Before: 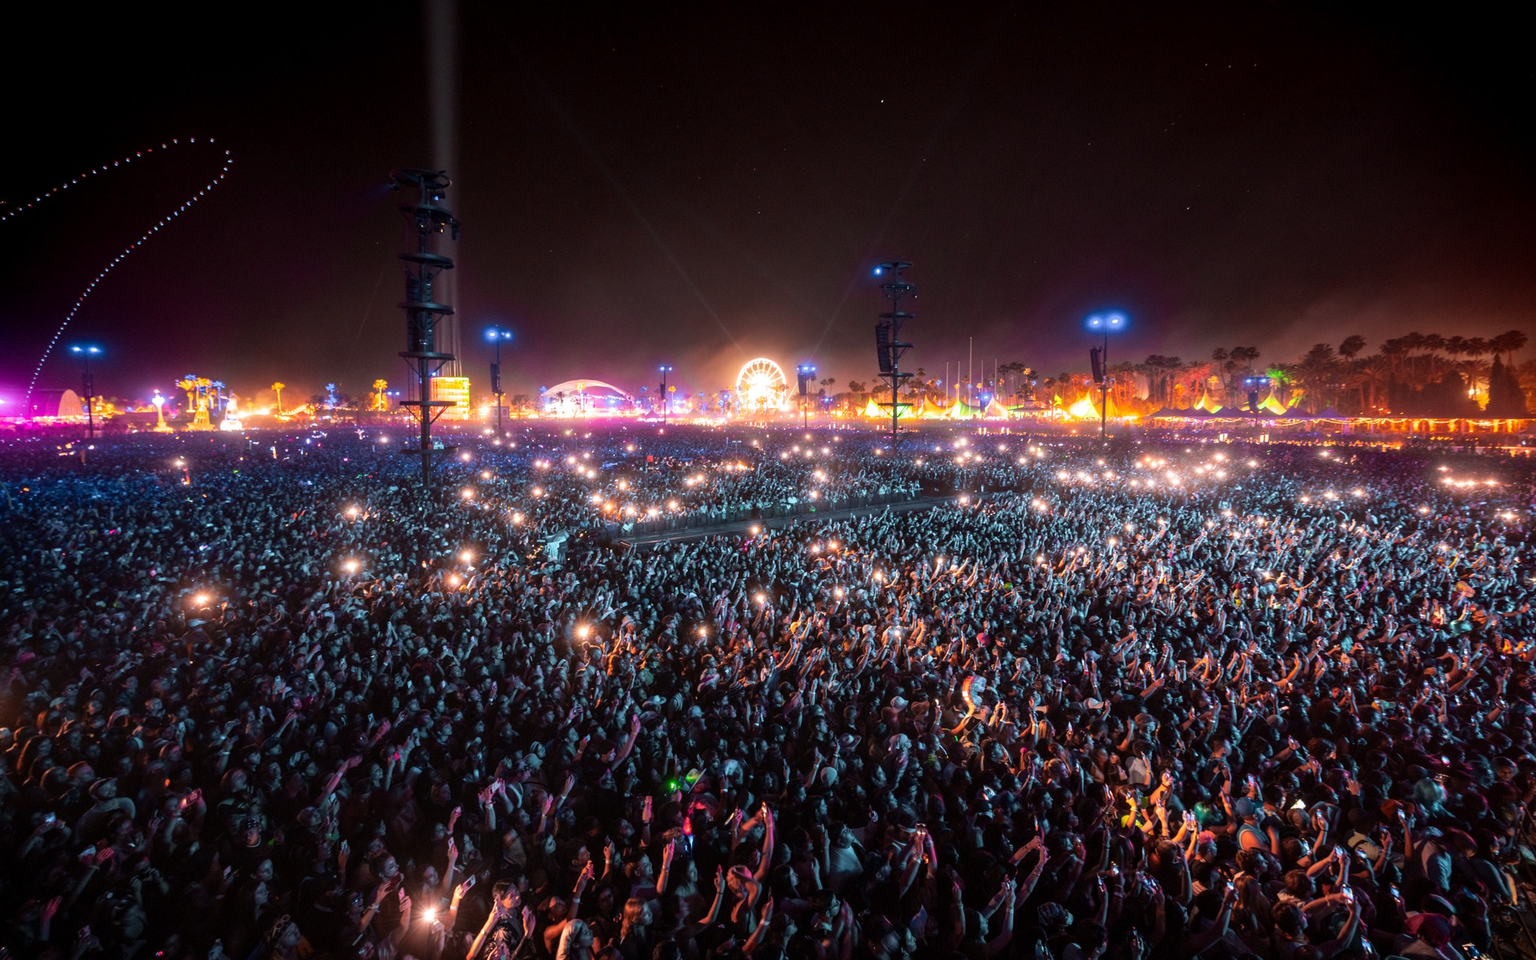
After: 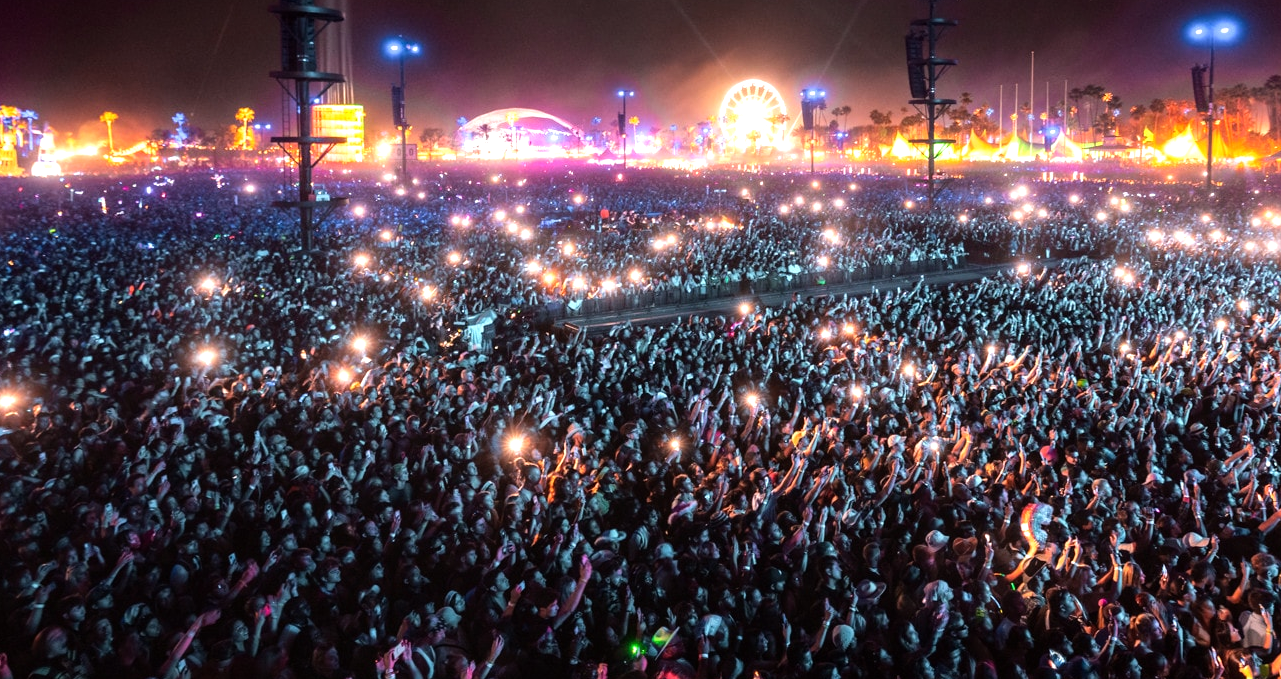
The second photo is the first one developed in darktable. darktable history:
tone equalizer: -8 EV -0.396 EV, -7 EV -0.382 EV, -6 EV -0.328 EV, -5 EV -0.244 EV, -3 EV 0.234 EV, -2 EV 0.347 EV, -1 EV 0.372 EV, +0 EV 0.434 EV, mask exposure compensation -0.498 EV
crop: left 12.839%, top 31.161%, right 24.589%, bottom 15.789%
exposure: exposure 0.127 EV, compensate highlight preservation false
